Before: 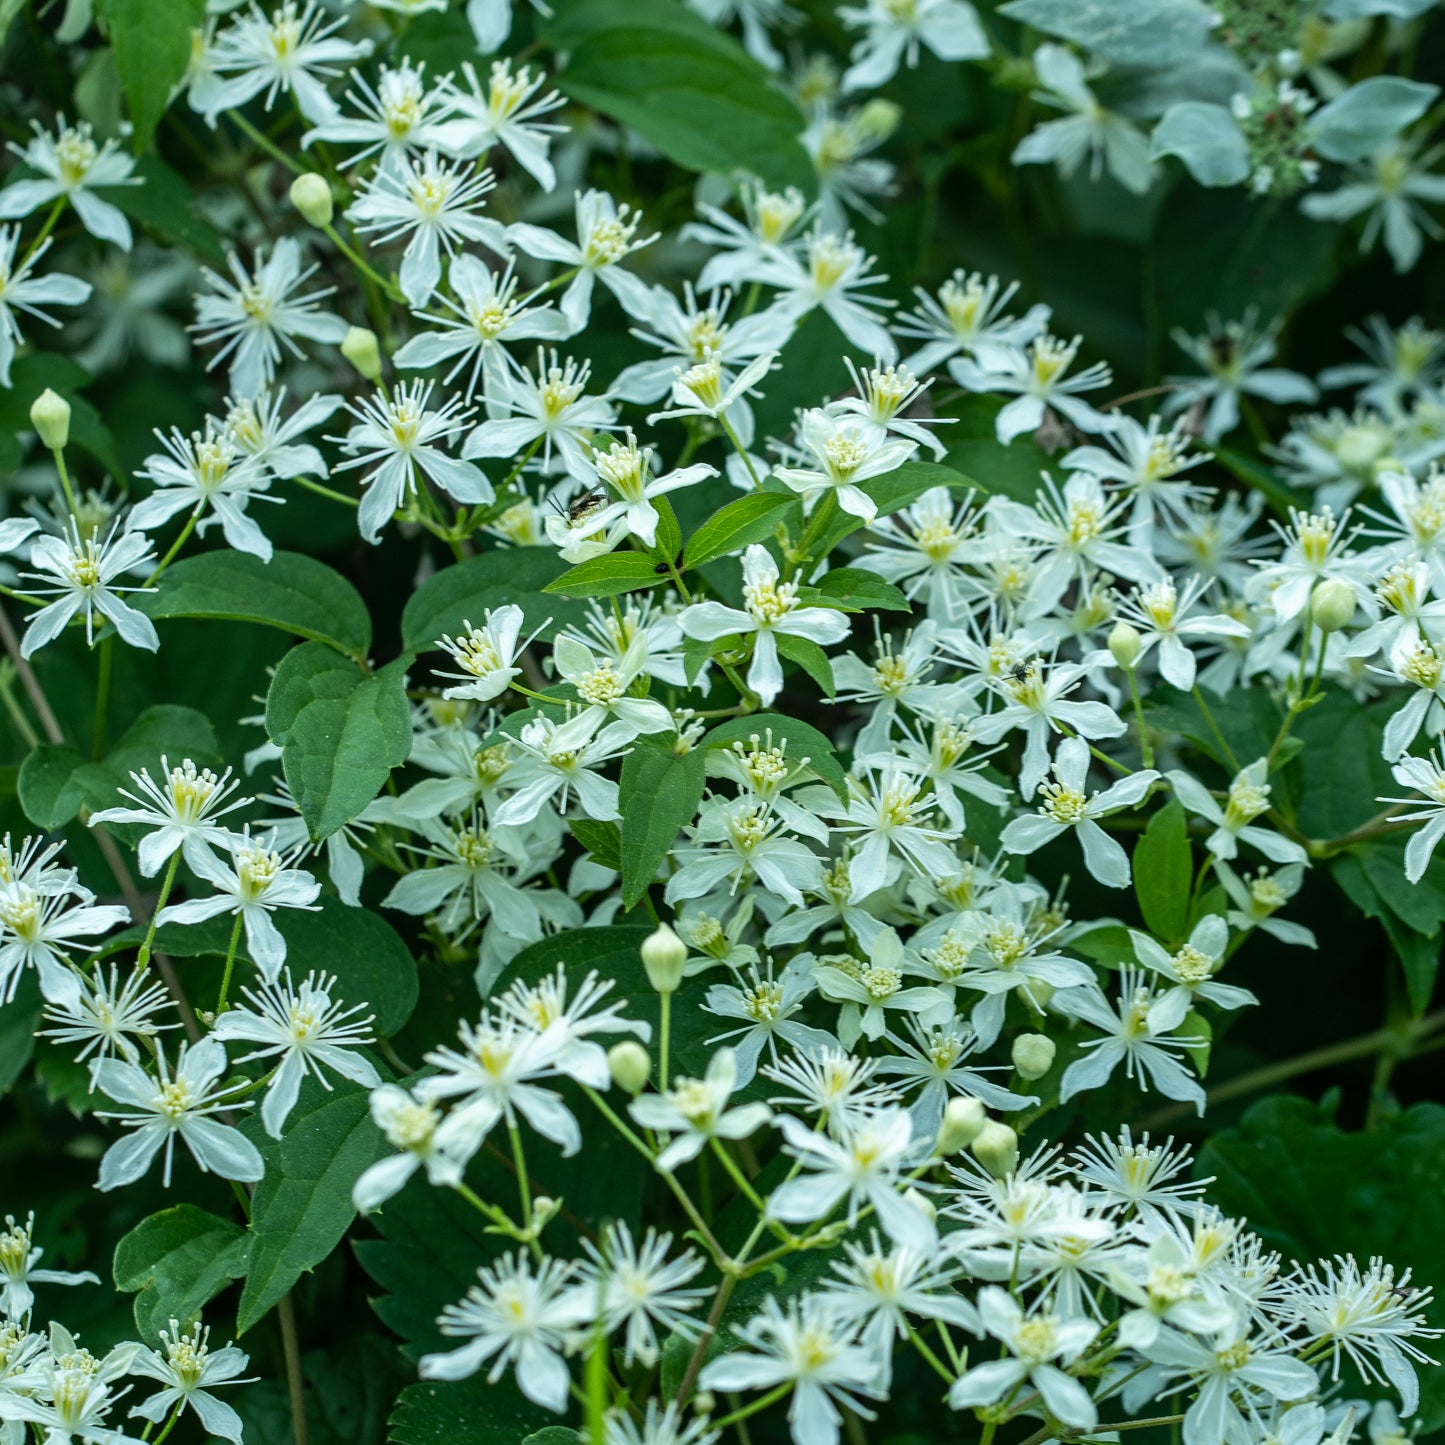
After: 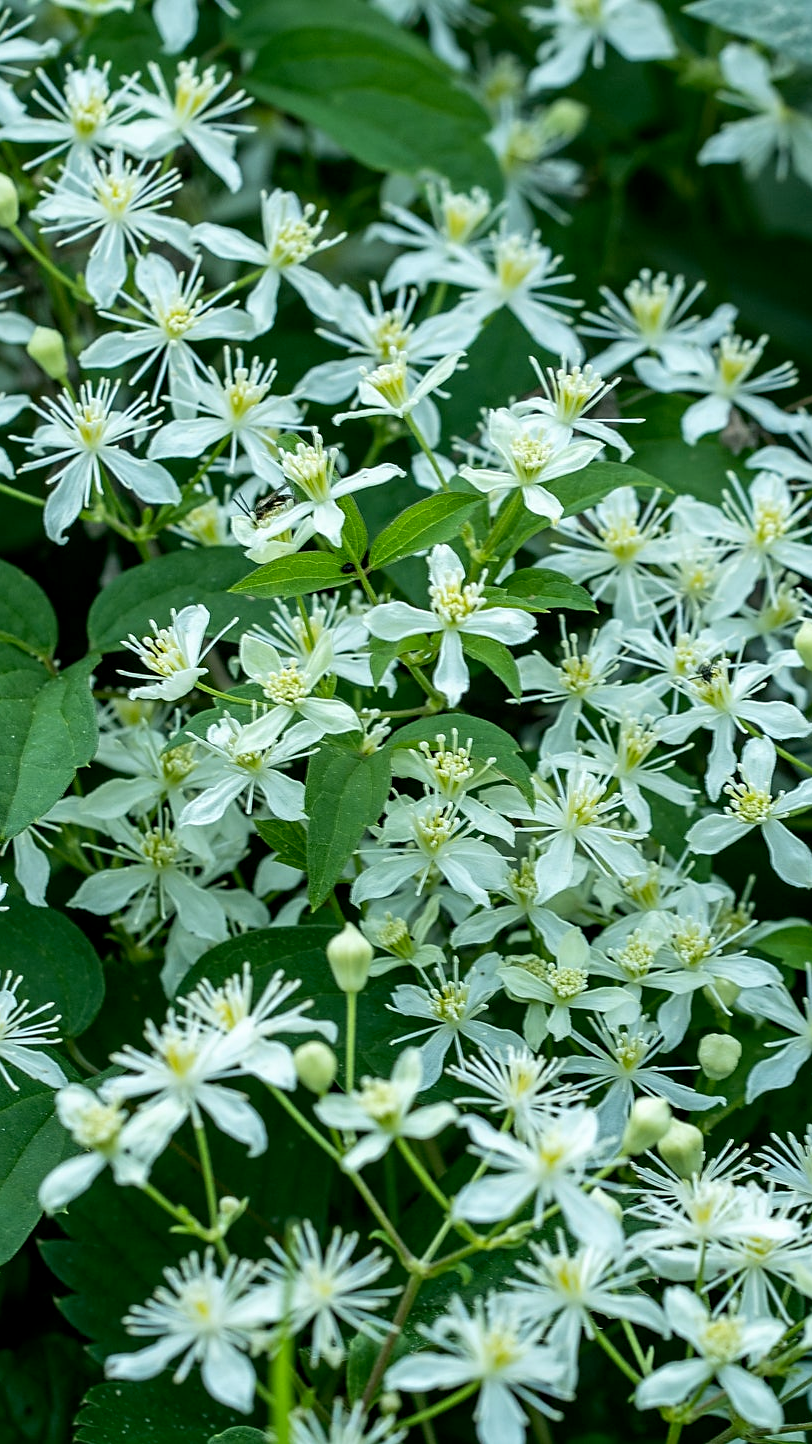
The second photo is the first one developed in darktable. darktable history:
crop: left 21.782%, right 22.015%, bottom 0.007%
exposure: black level correction 0.004, exposure 0.016 EV, compensate exposure bias true, compensate highlight preservation false
sharpen: radius 1.824, amount 0.395, threshold 1.448
